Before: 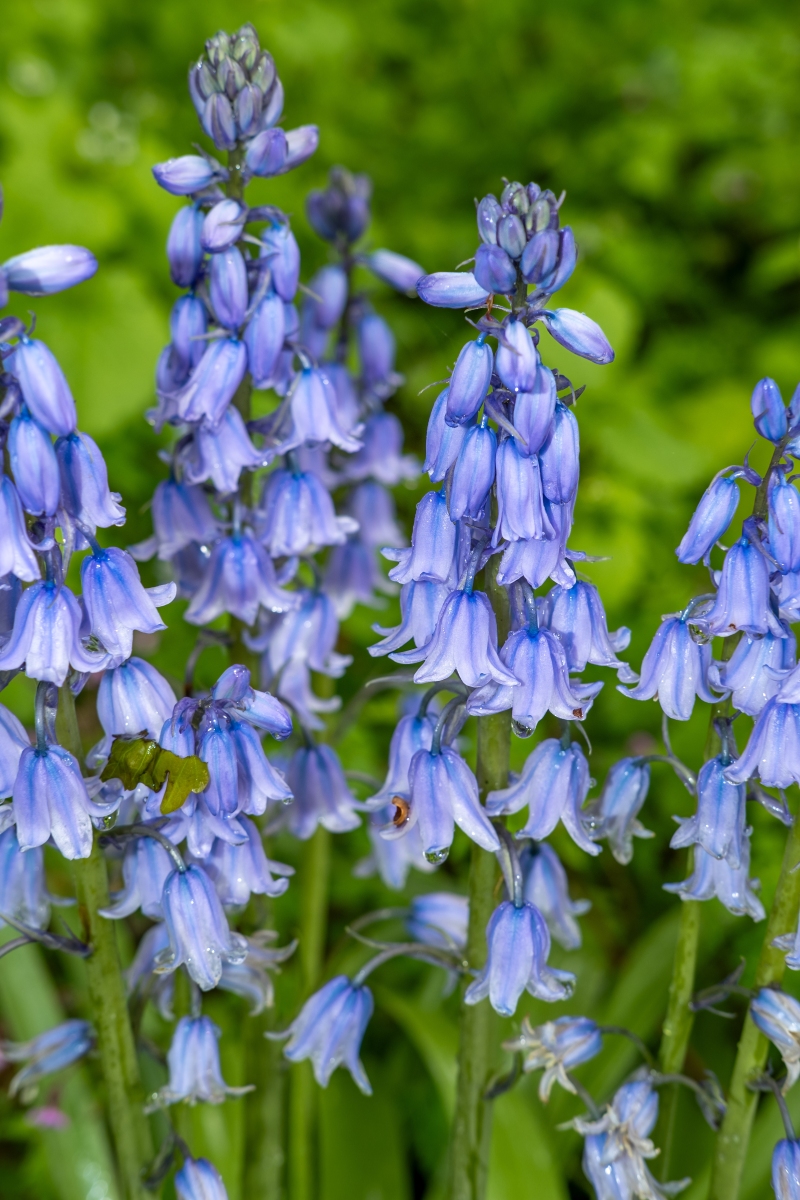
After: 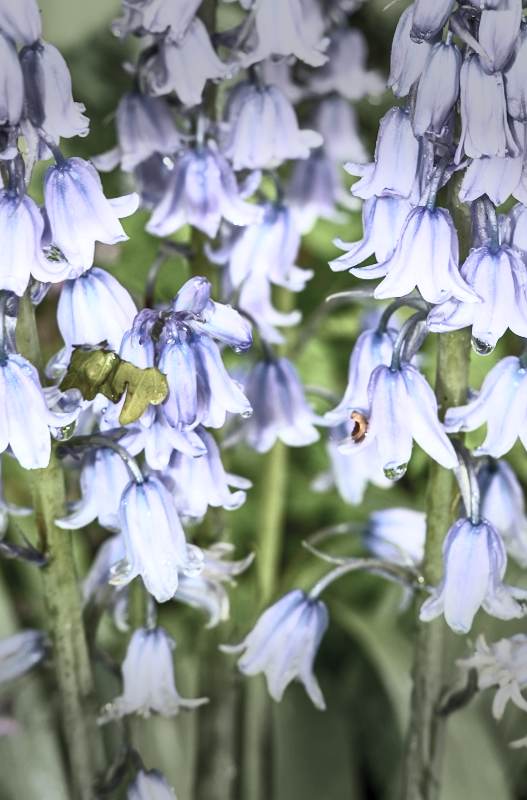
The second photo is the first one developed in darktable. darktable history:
crop and rotate: angle -0.962°, left 3.683%, top 31.659%, right 28.705%
contrast brightness saturation: contrast 0.571, brightness 0.568, saturation -0.342
vignetting: fall-off start 70.27%, brightness -0.513, saturation -0.512, center (-0.122, -0.008), width/height ratio 1.333
